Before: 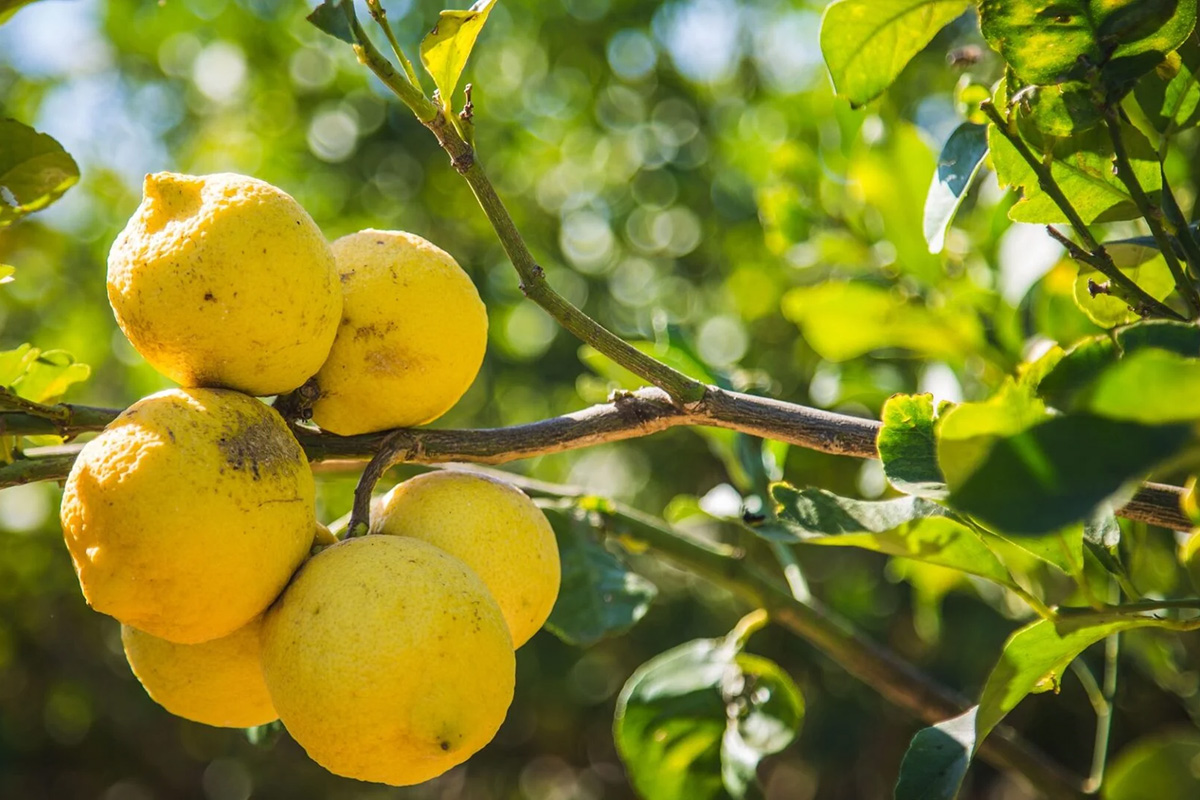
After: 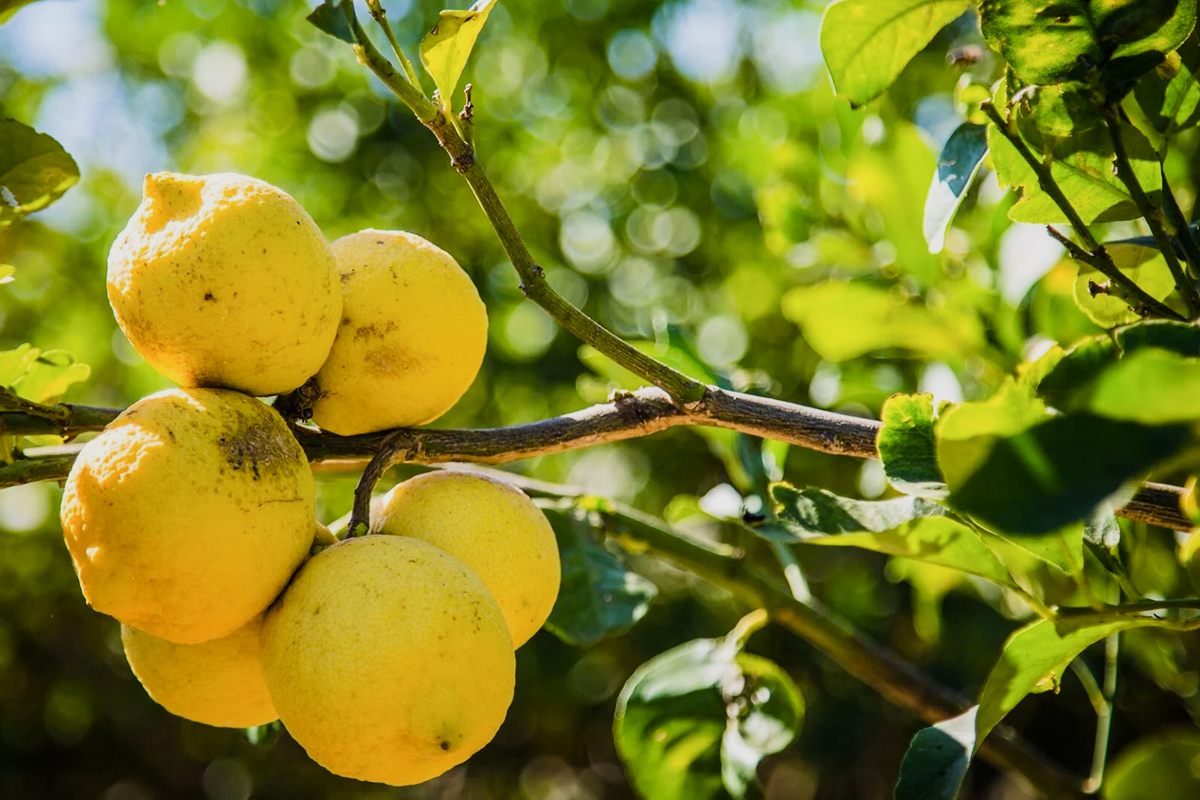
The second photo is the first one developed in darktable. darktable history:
filmic rgb: black relative exposure -16 EV, white relative exposure 5.33 EV, threshold 2.99 EV, hardness 5.93, contrast 1.262, enable highlight reconstruction true
color balance rgb: perceptual saturation grading › global saturation 20%, perceptual saturation grading › highlights -25.351%, perceptual saturation grading › shadows 25.308%
